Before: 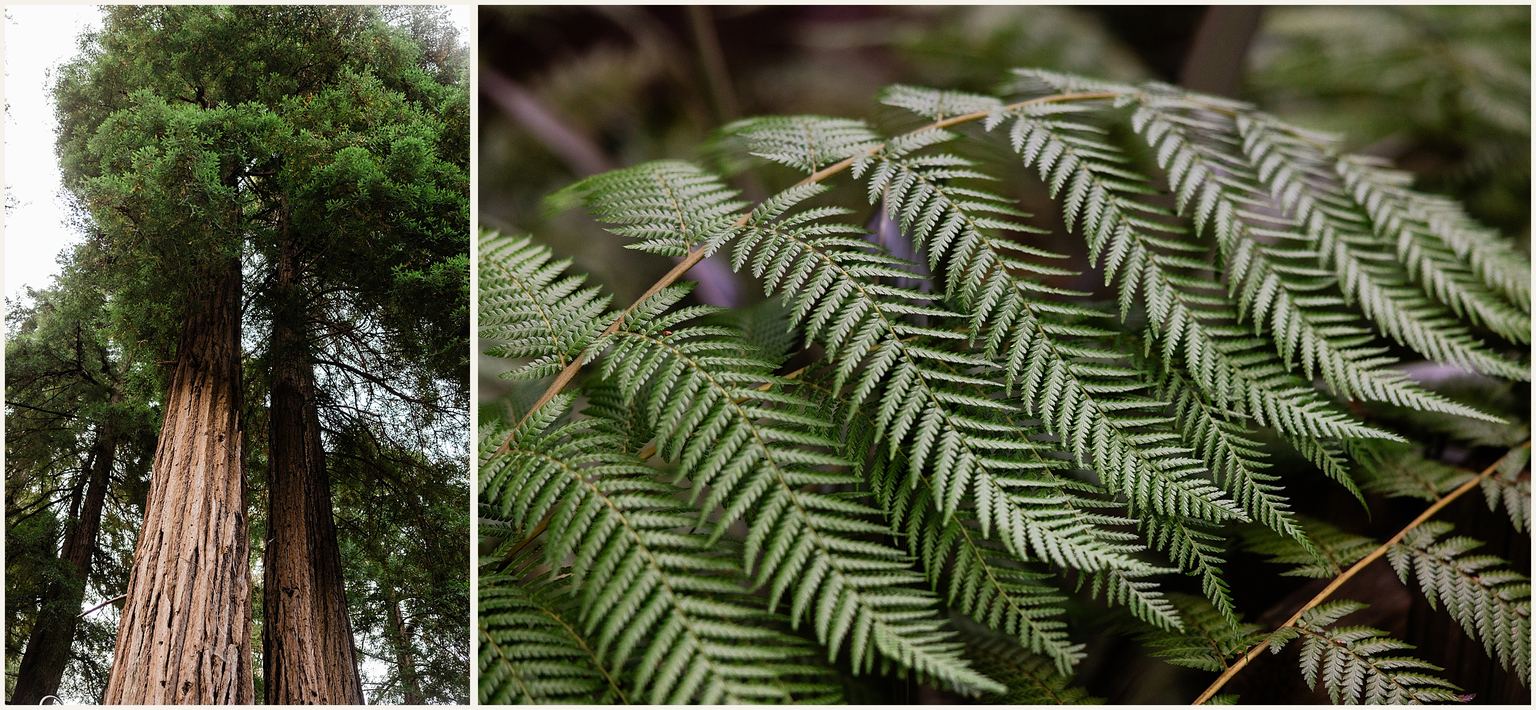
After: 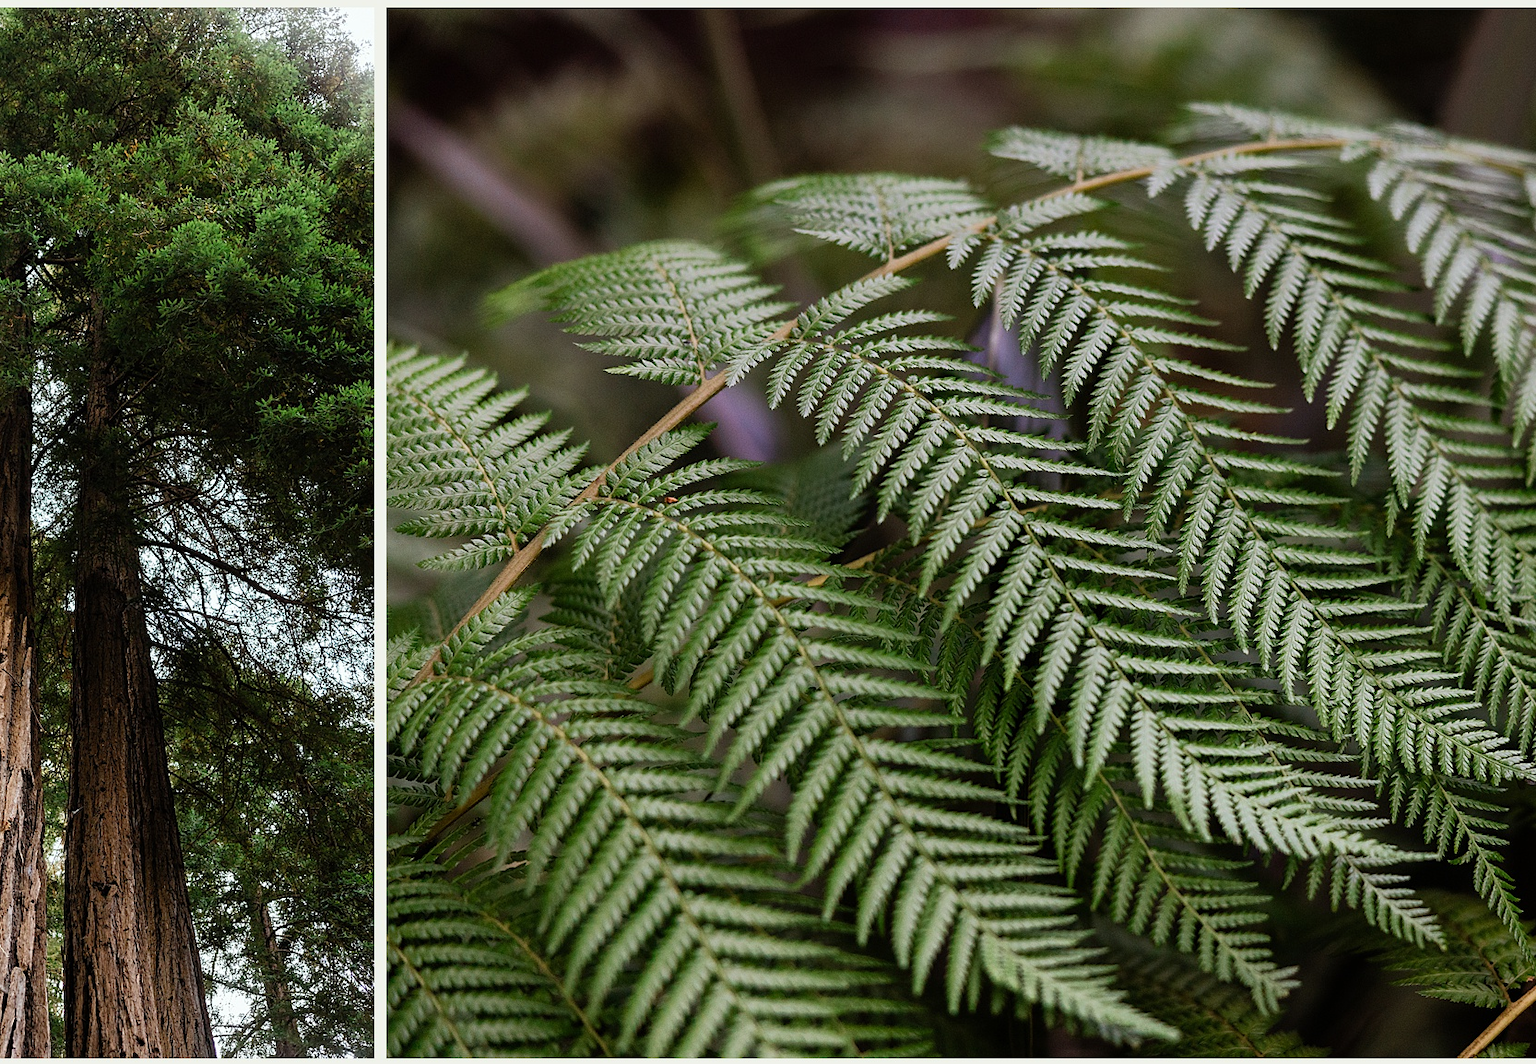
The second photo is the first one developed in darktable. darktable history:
white balance: red 0.978, blue 0.999
crop and rotate: left 14.385%, right 18.948%
